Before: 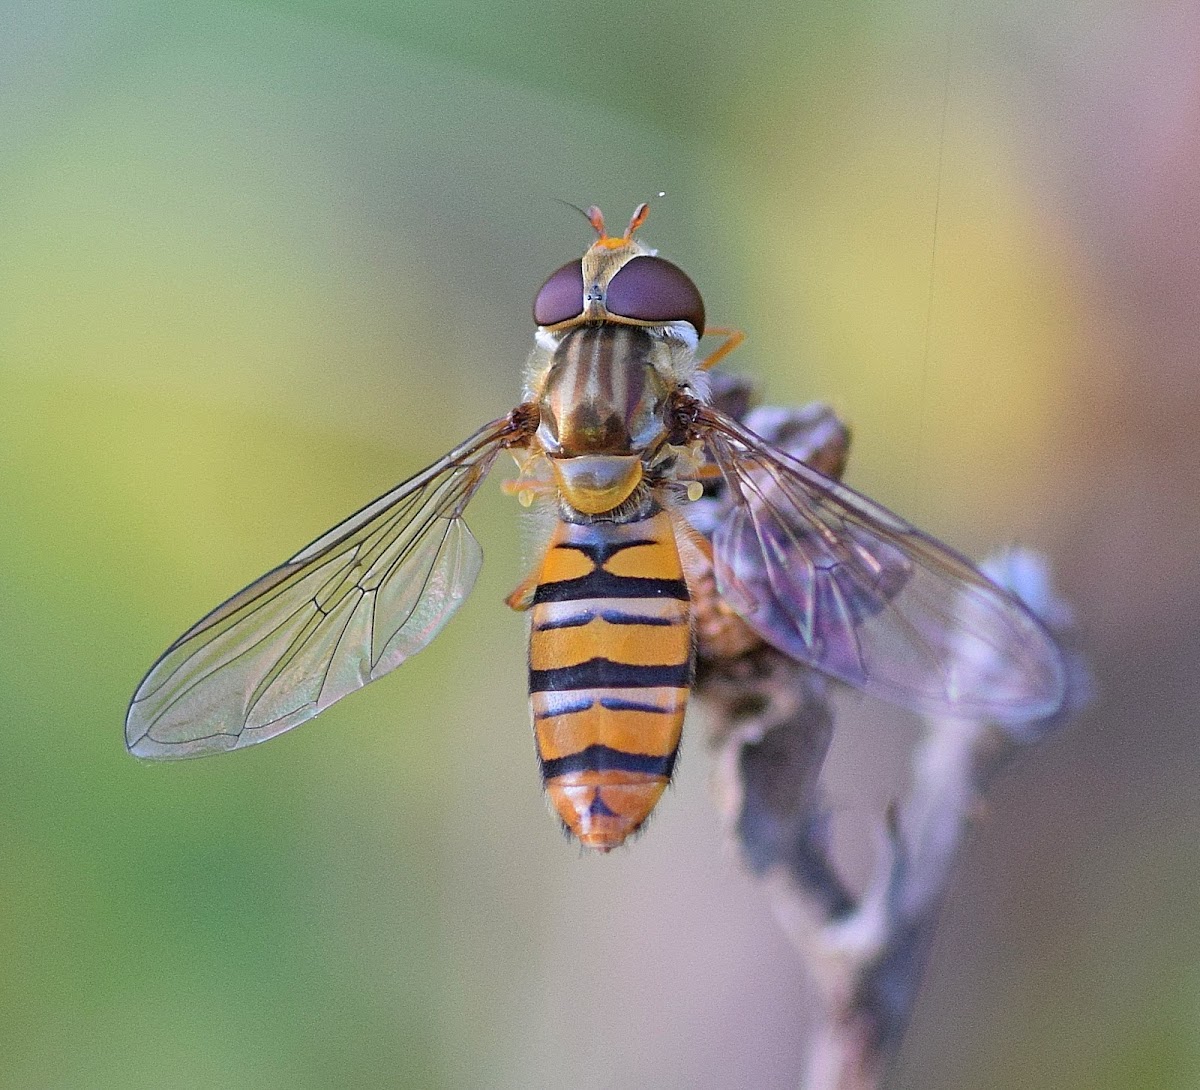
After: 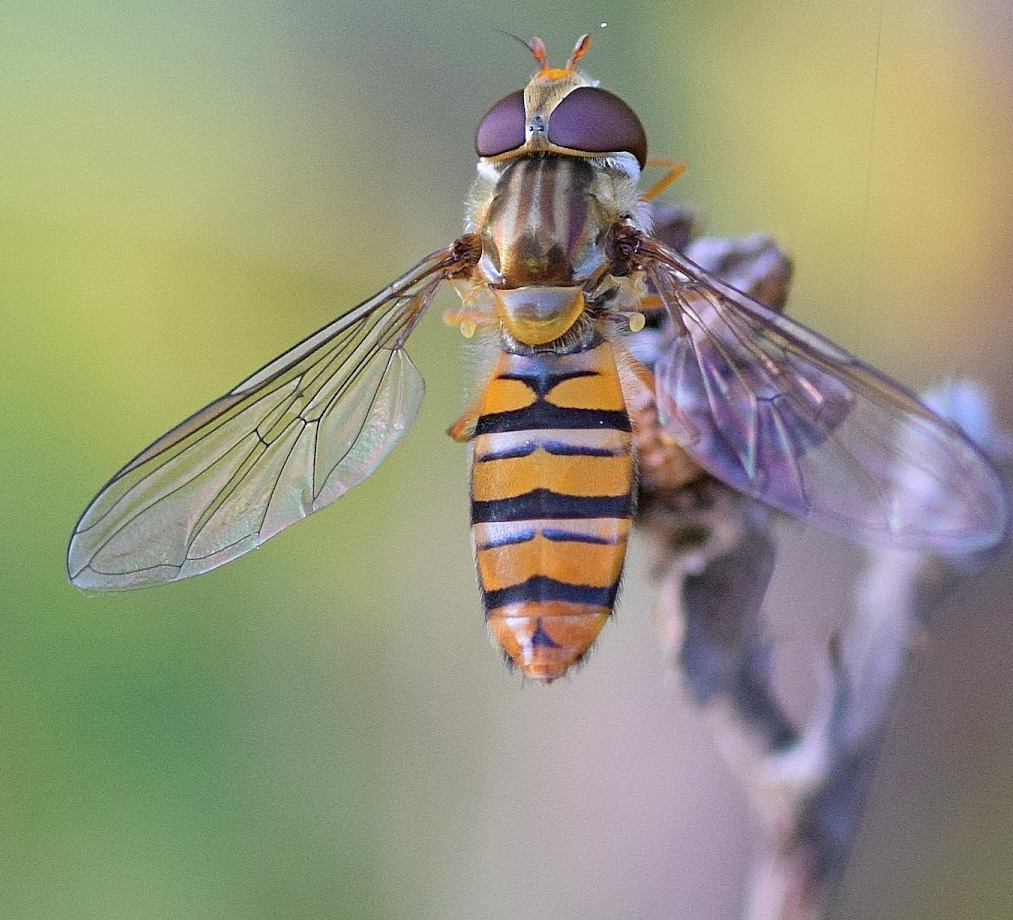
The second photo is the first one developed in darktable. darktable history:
crop and rotate: left 4.842%, top 15.51%, right 10.668%
tone equalizer: on, module defaults
